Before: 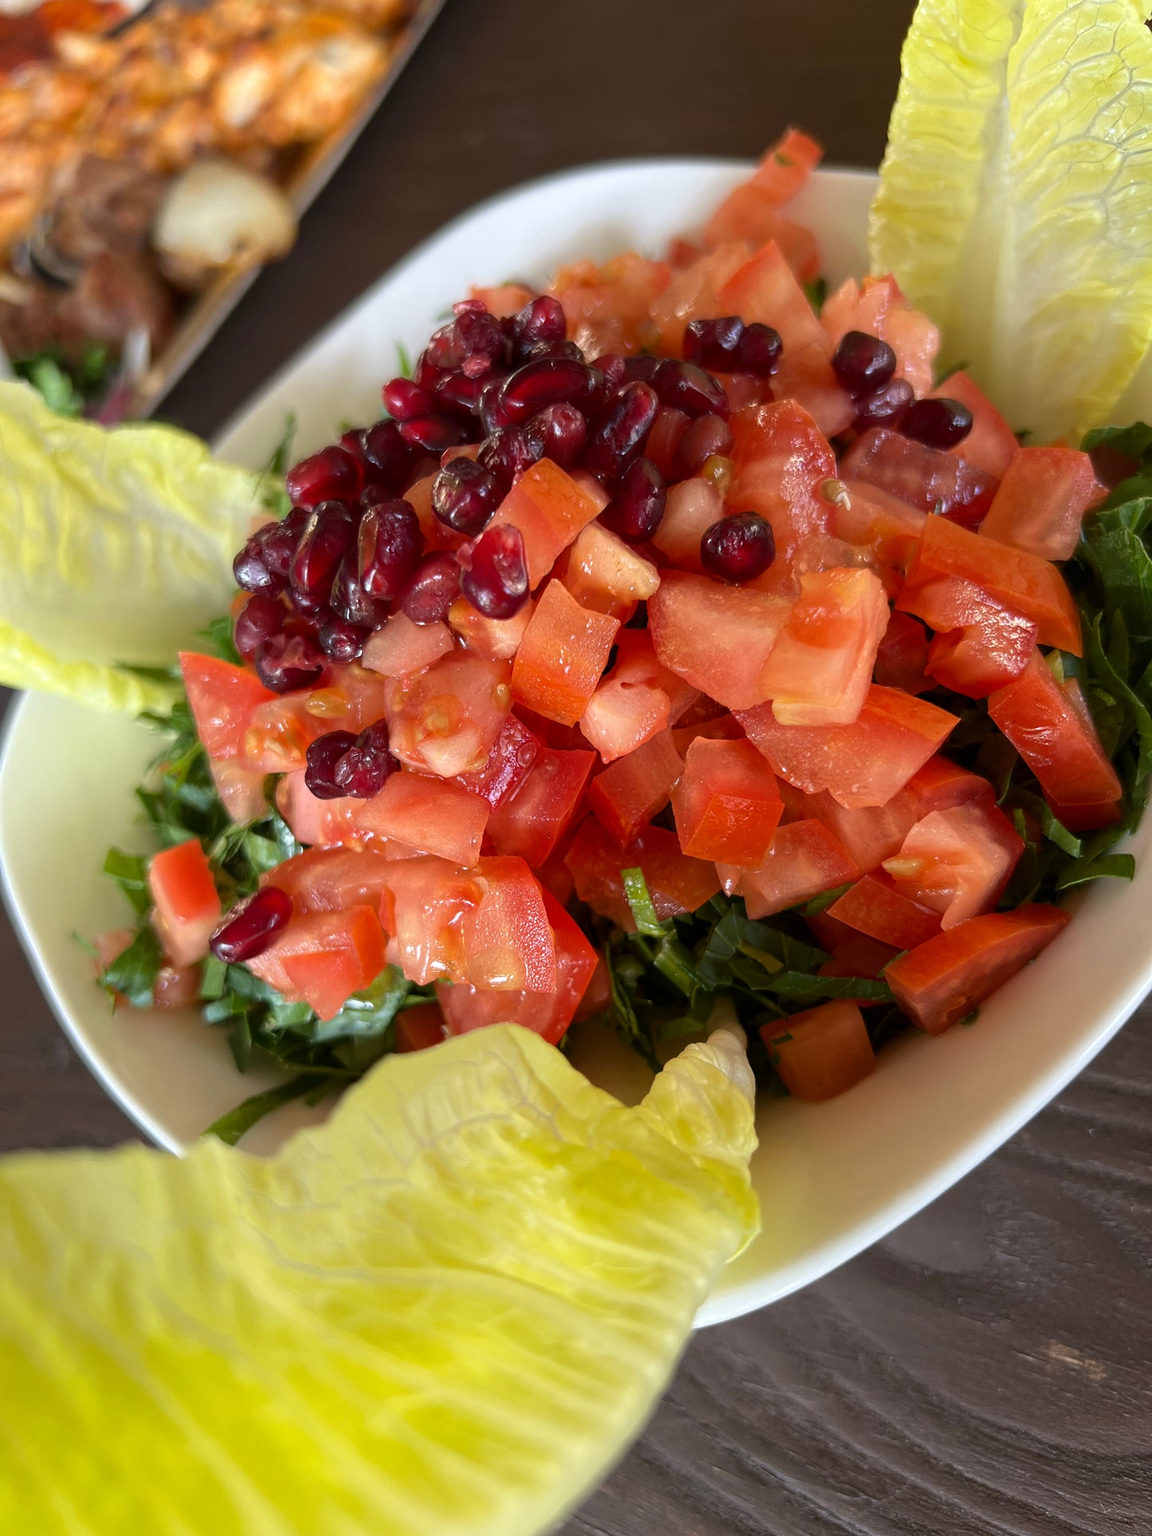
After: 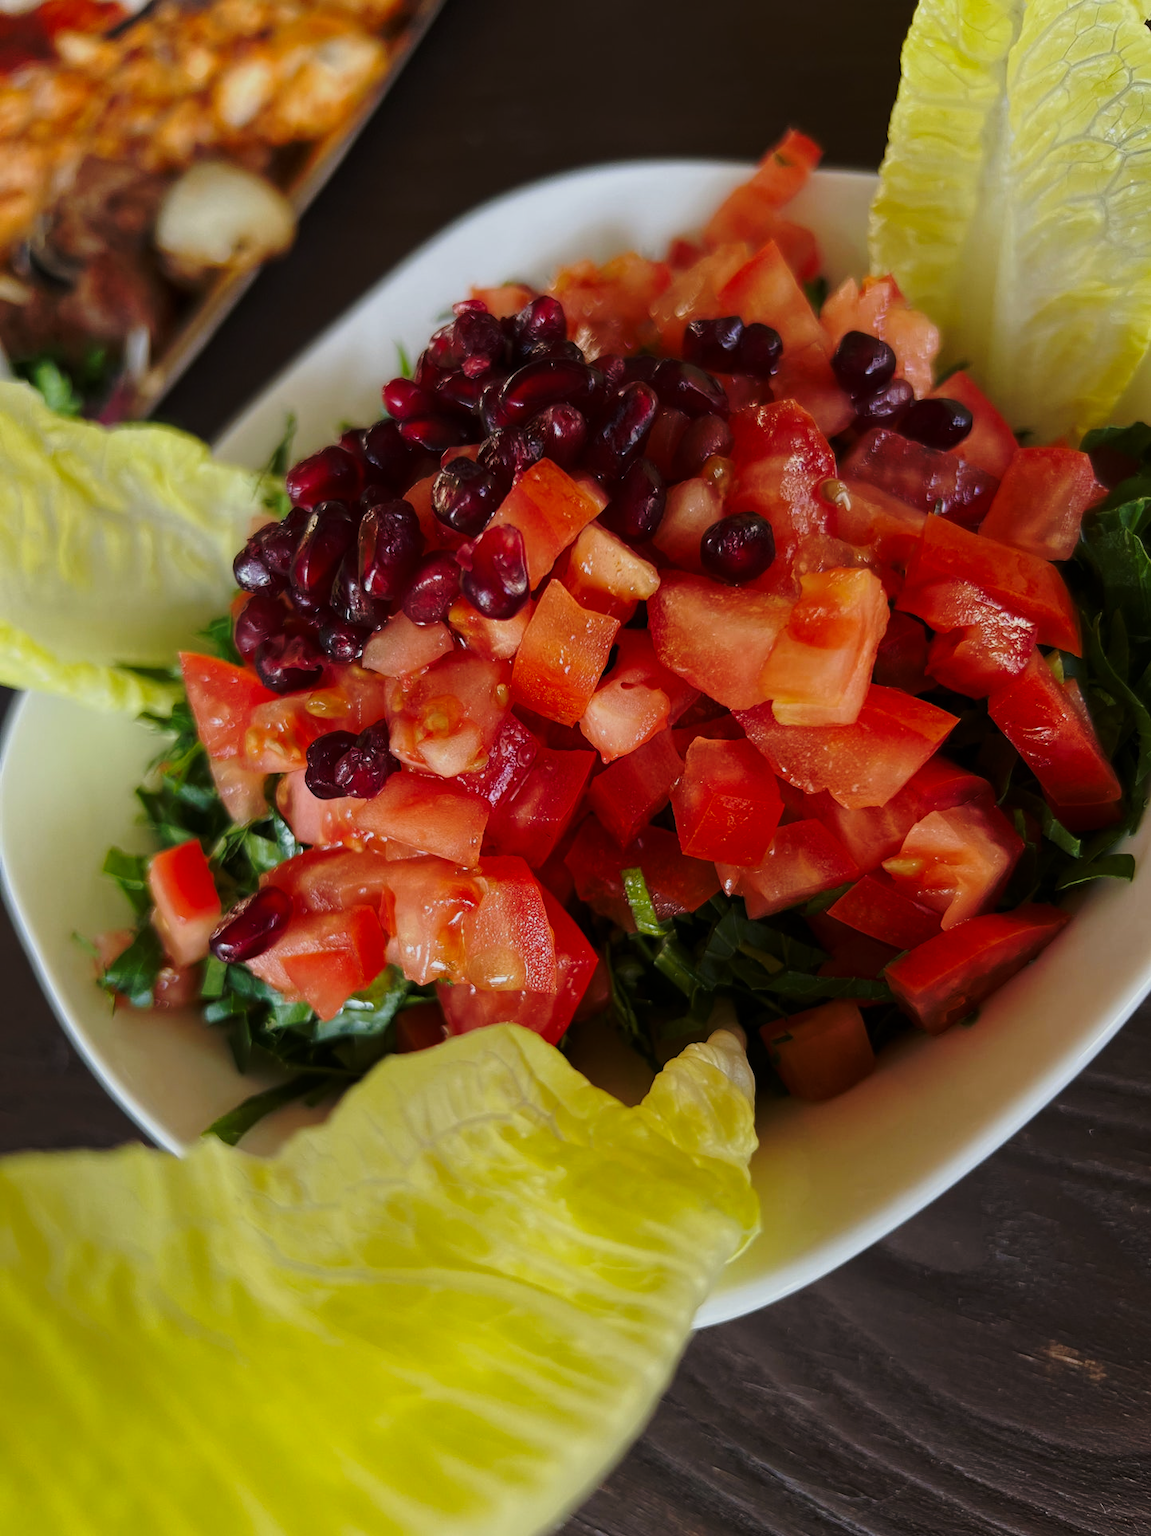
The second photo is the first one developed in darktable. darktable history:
exposure: exposure -0.49 EV, compensate highlight preservation false
base curve: curves: ch0 [(0, 0) (0.073, 0.04) (0.157, 0.139) (0.492, 0.492) (0.758, 0.758) (1, 1)], preserve colors none
